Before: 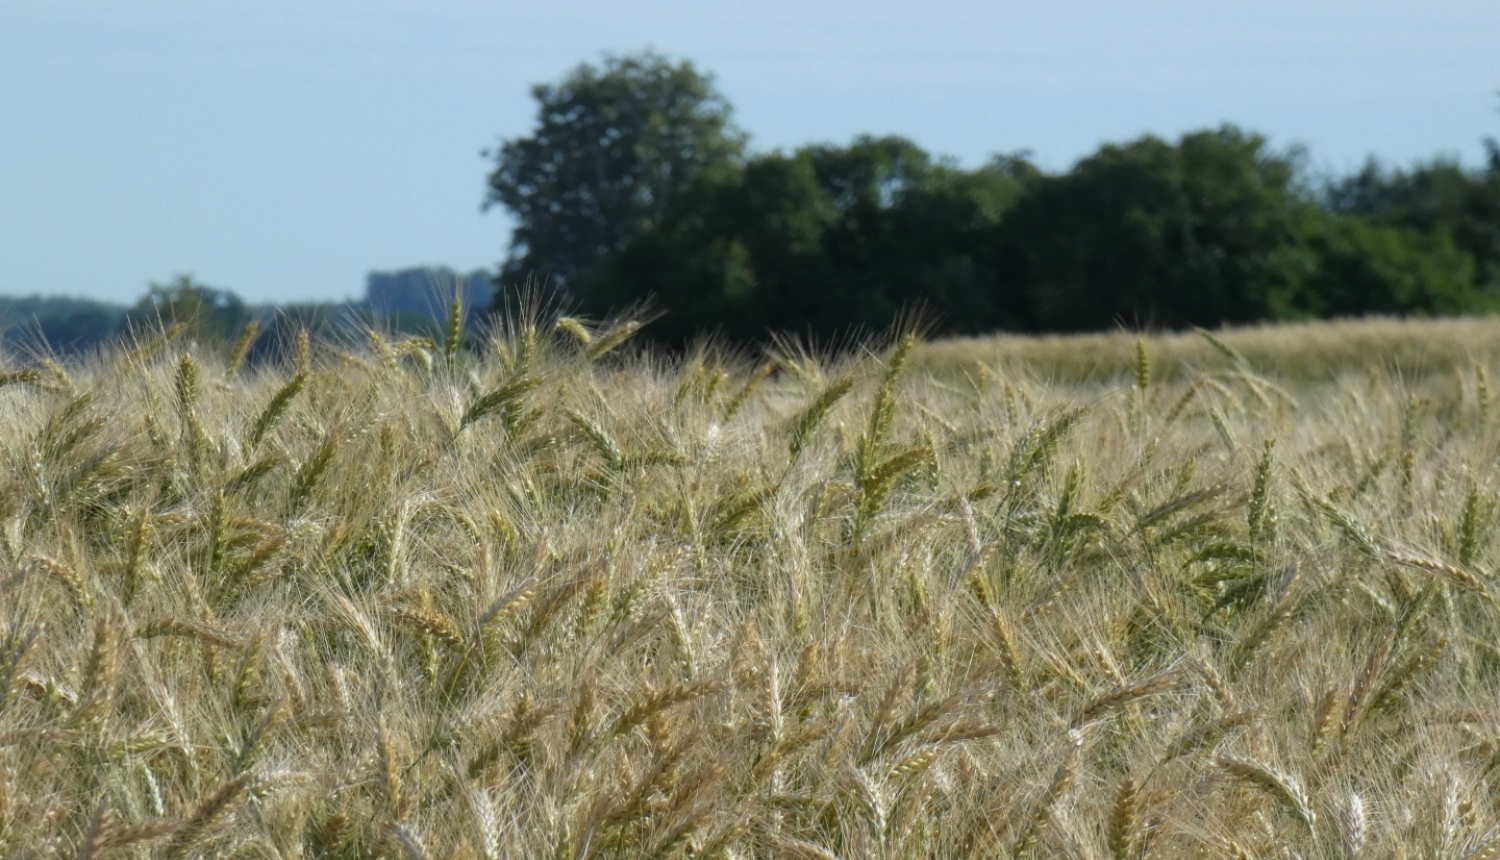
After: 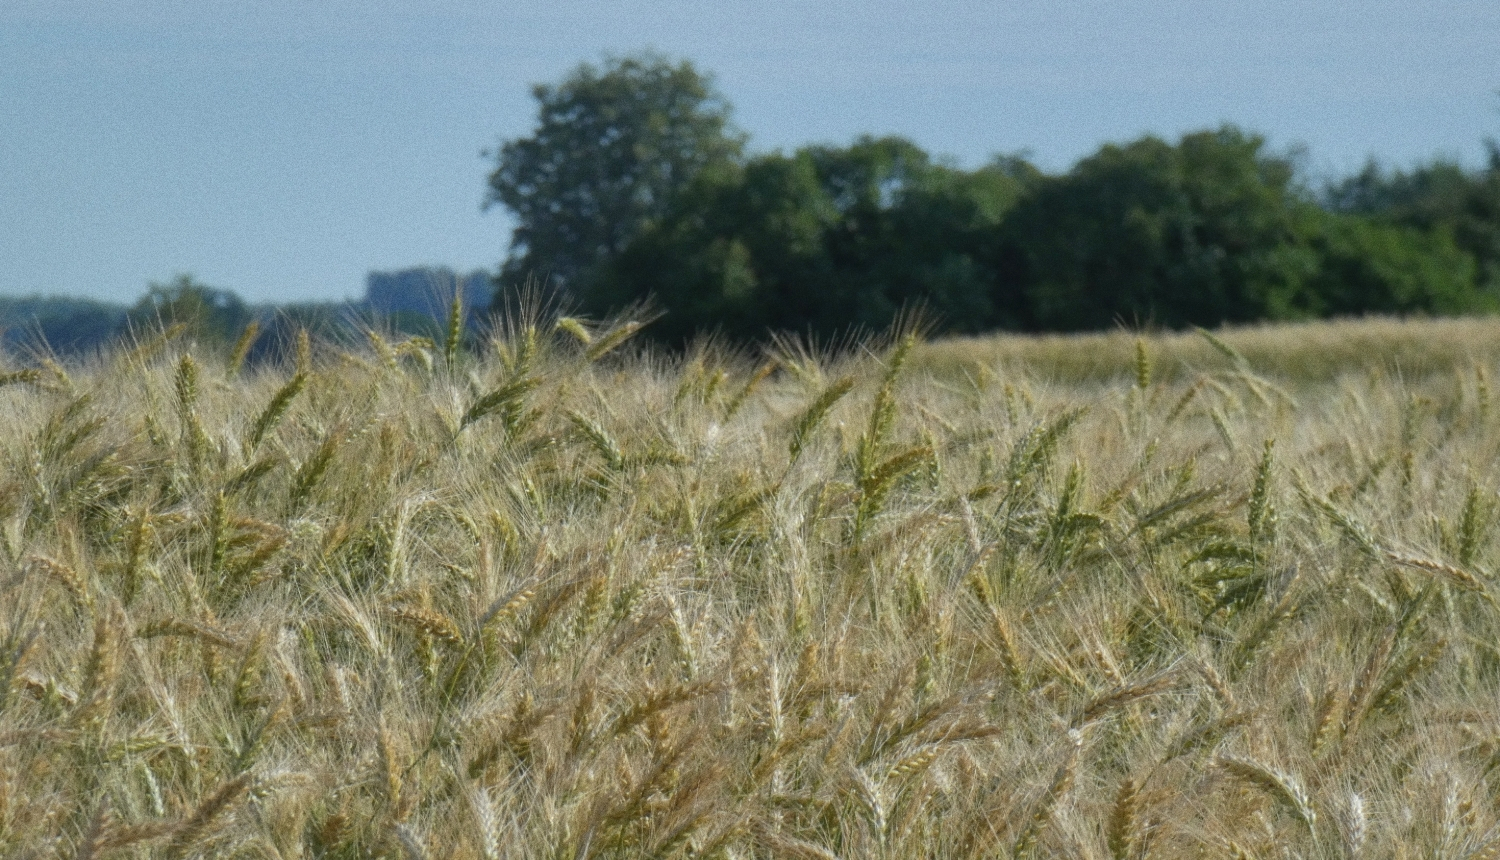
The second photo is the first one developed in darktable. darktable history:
grain: coarseness 0.09 ISO
shadows and highlights: highlights -60
